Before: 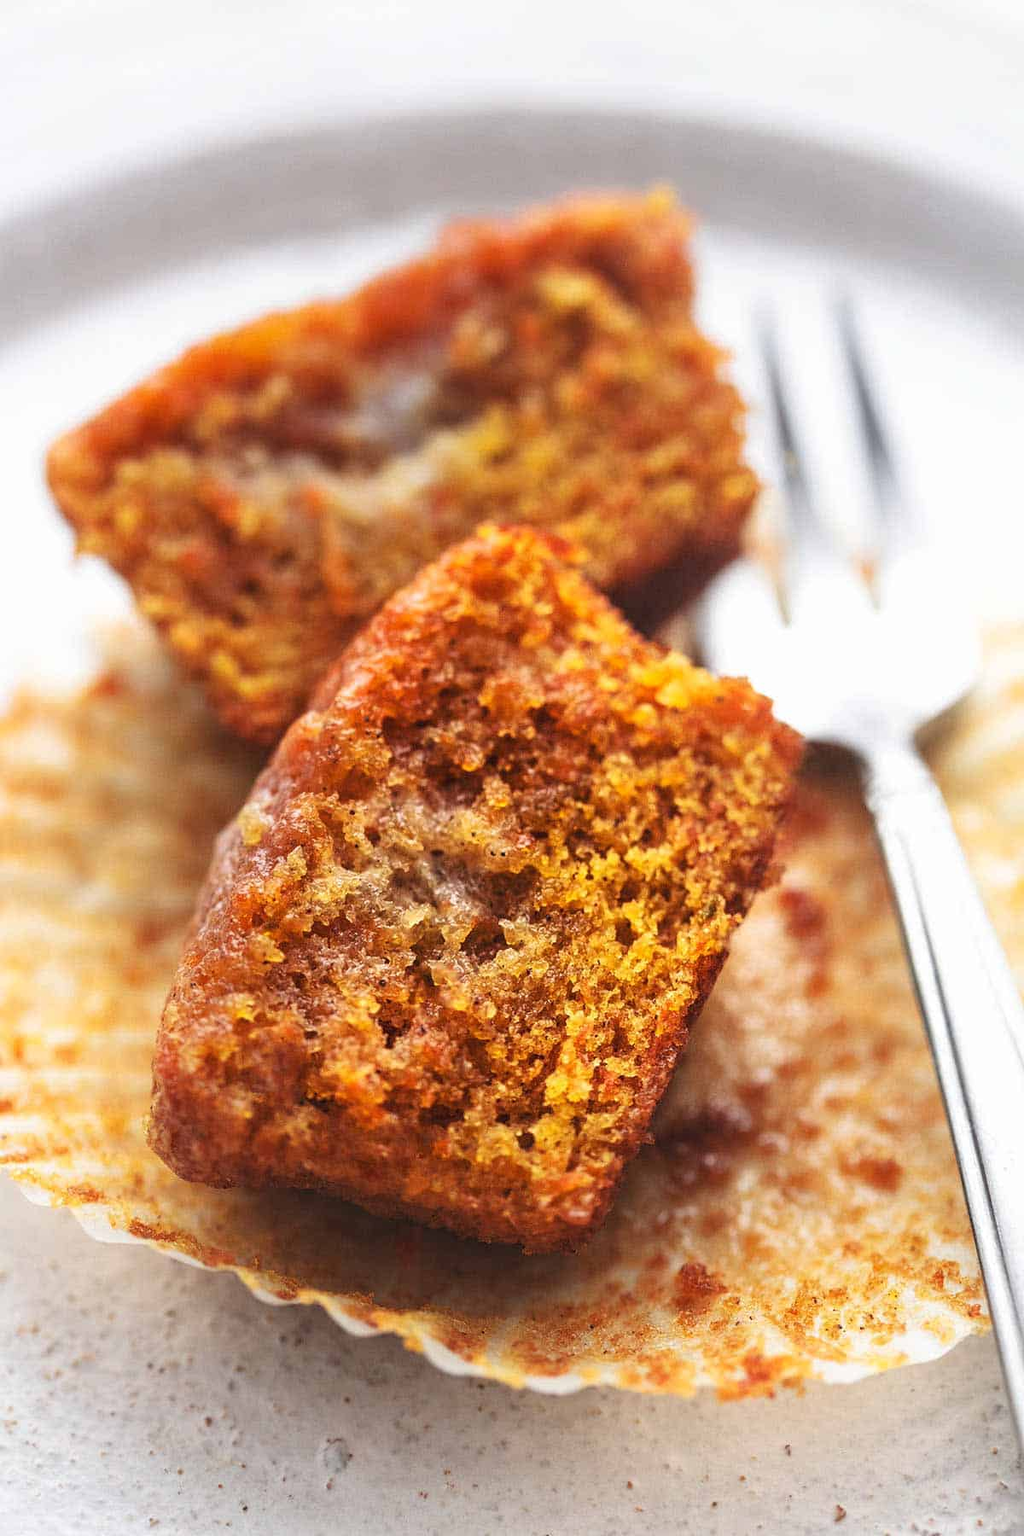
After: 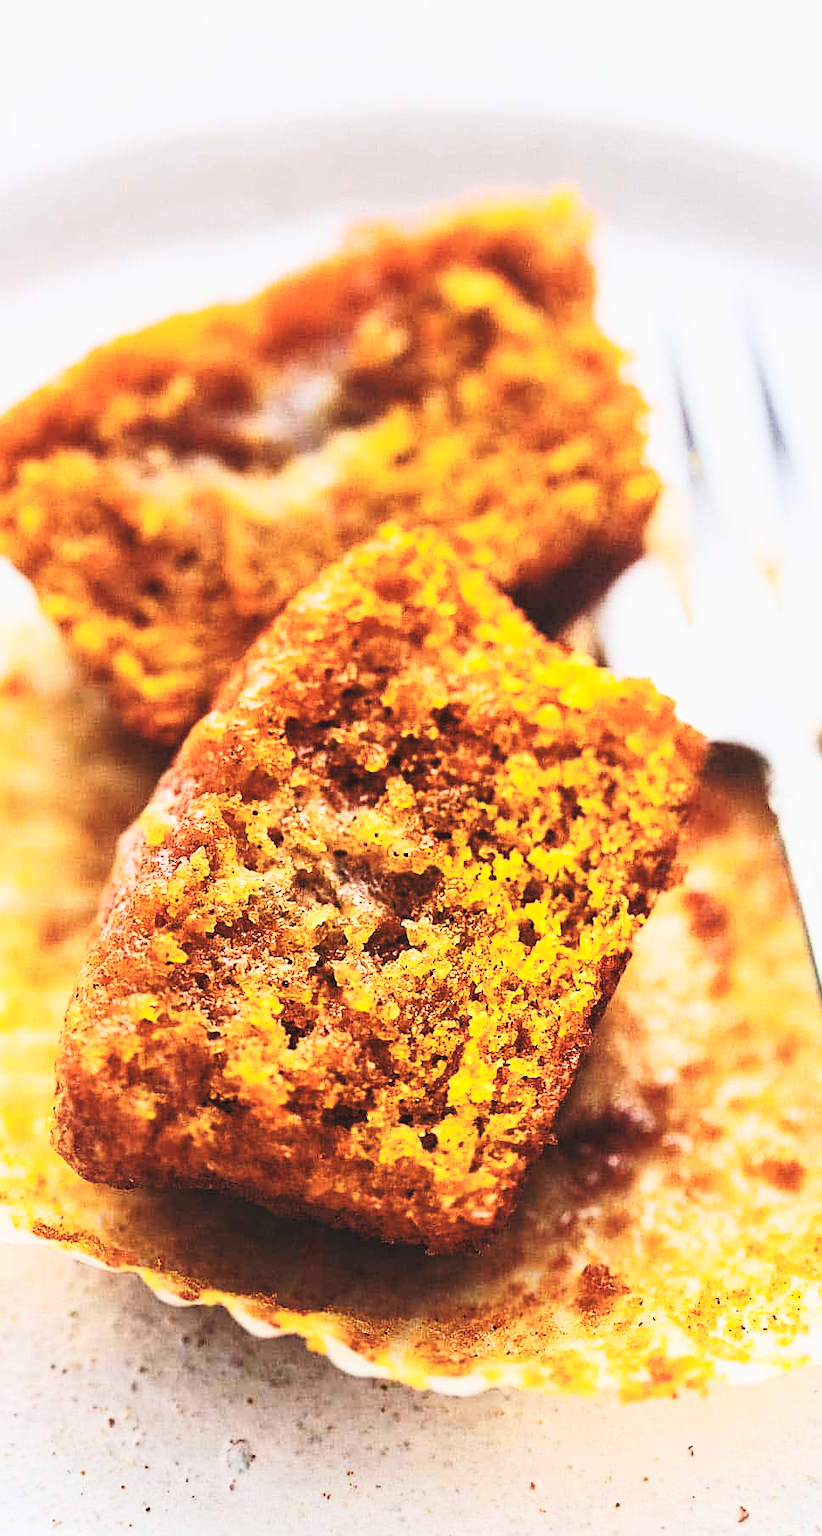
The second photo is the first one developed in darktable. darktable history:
crop and rotate: left 9.514%, right 10.222%
exposure: black level correction 0, exposure -0.693 EV, compensate exposure bias true, compensate highlight preservation false
contrast brightness saturation: contrast 0.376, brightness 0.535
color balance rgb: perceptual saturation grading › global saturation 9.537%, global vibrance 34.811%
sharpen: on, module defaults
color zones: curves: ch1 [(0, 0.469) (0.01, 0.469) (0.12, 0.446) (0.248, 0.469) (0.5, 0.5) (0.748, 0.5) (0.99, 0.469) (1, 0.469)], mix 33.65%
base curve: curves: ch0 [(0, 0) (0.036, 0.025) (0.121, 0.166) (0.206, 0.329) (0.605, 0.79) (1, 1)], preserve colors none
